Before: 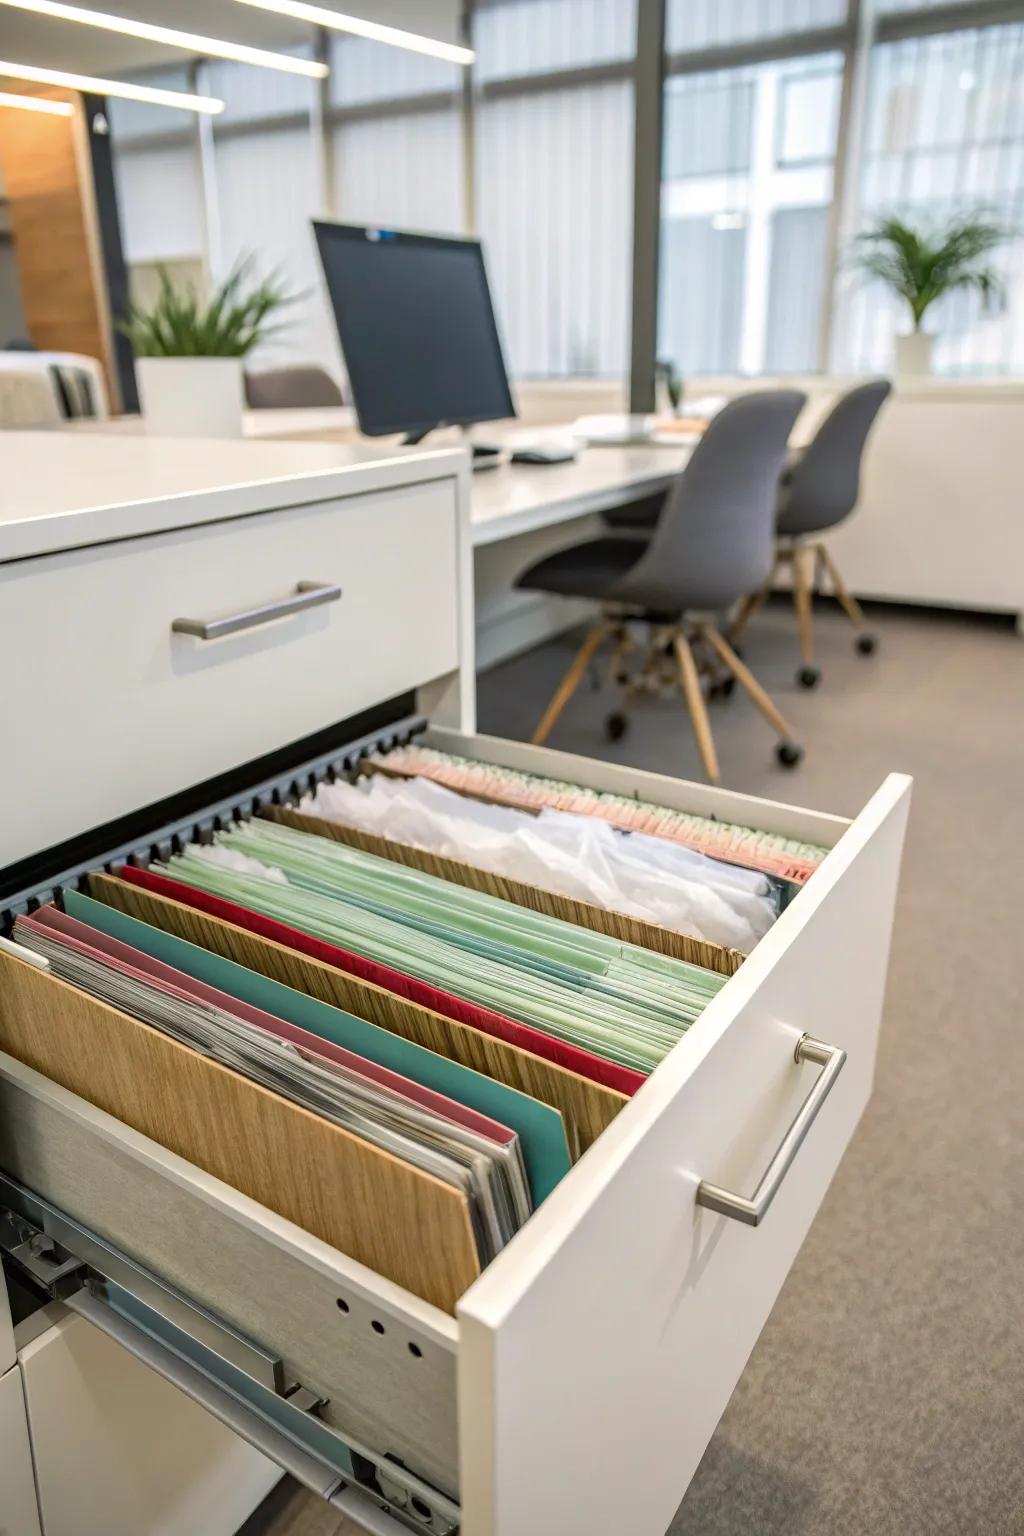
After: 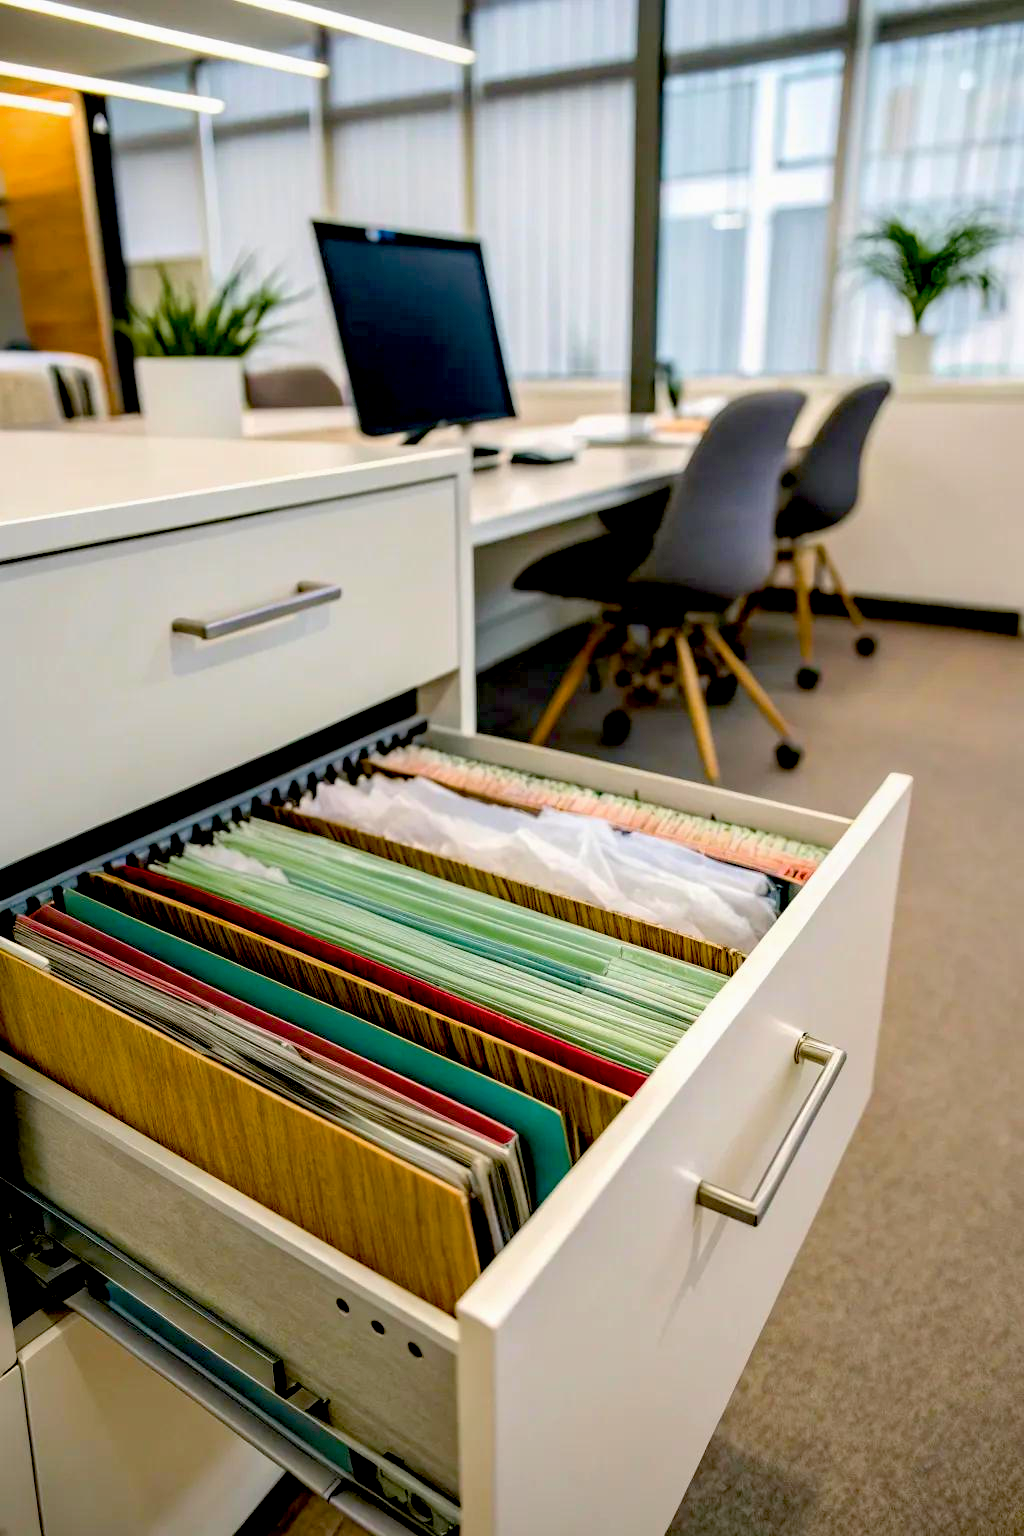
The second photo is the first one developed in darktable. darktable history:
exposure: black level correction 0.056, exposure -0.039 EV, compensate highlight preservation false
color balance rgb: perceptual saturation grading › global saturation 25%, global vibrance 20%
